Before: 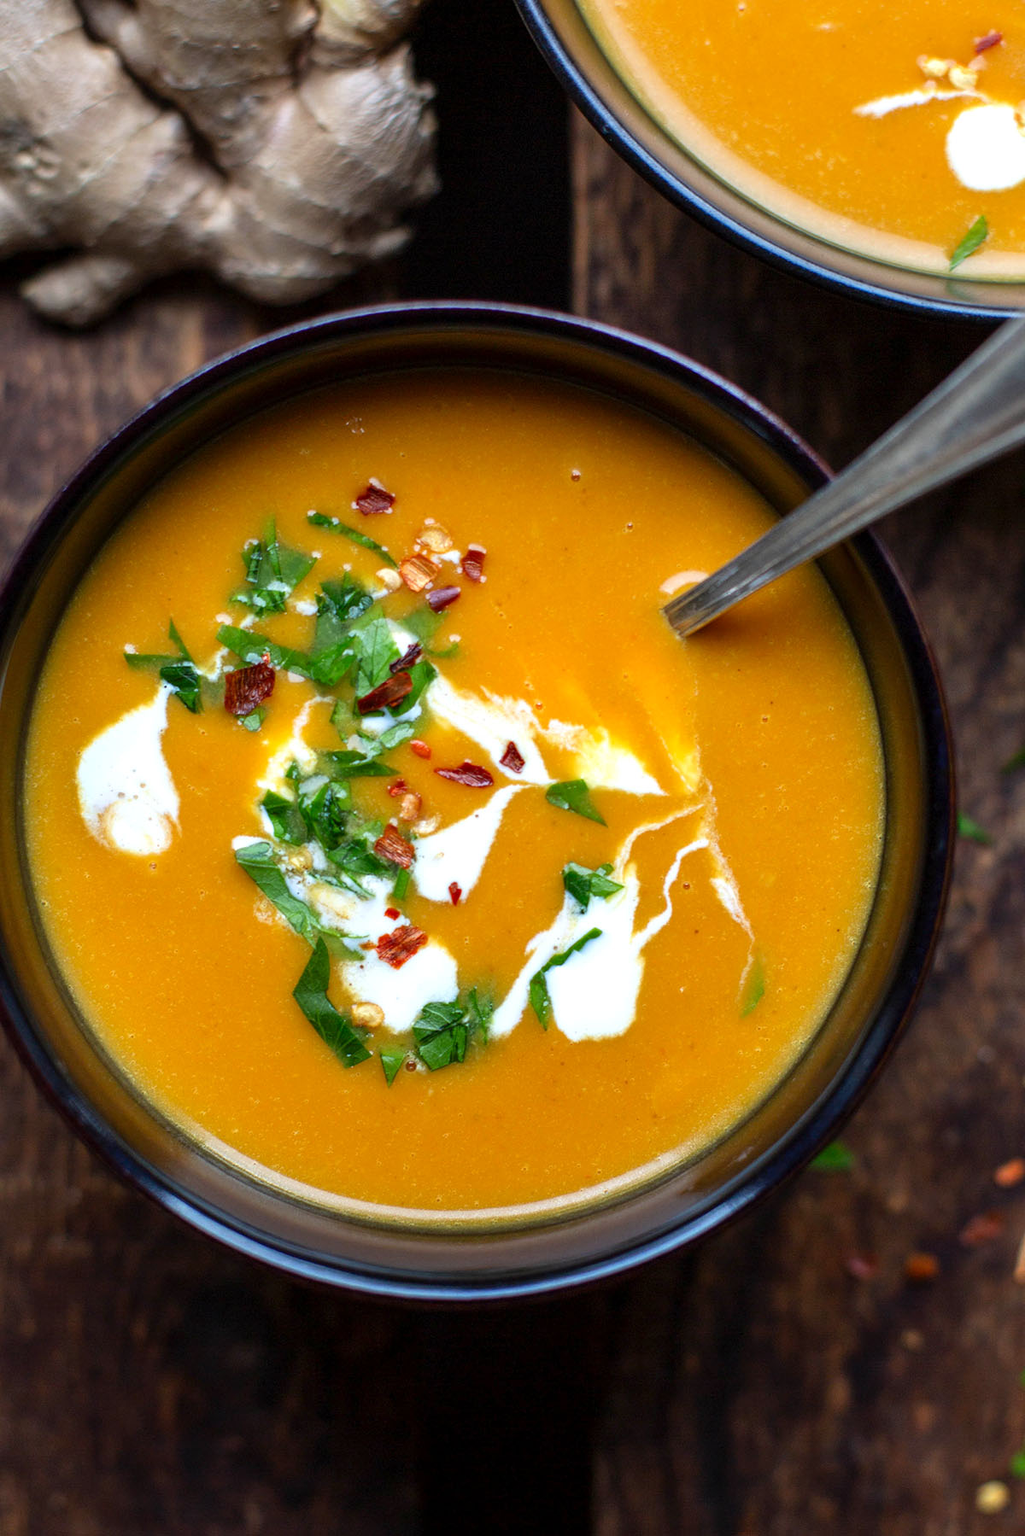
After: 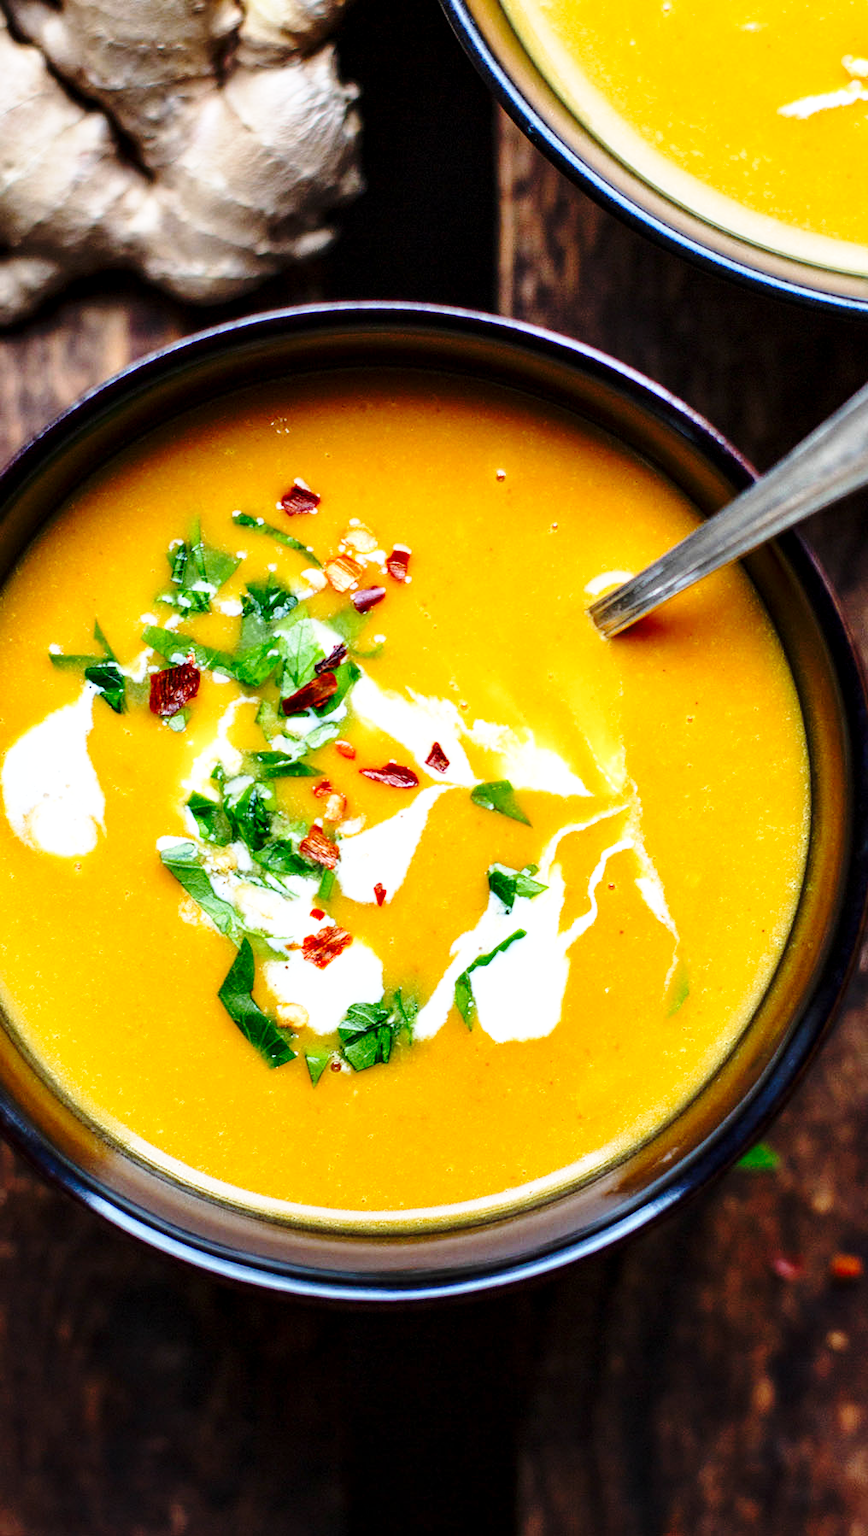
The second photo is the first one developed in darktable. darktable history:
base curve: curves: ch0 [(0, 0) (0.028, 0.03) (0.105, 0.232) (0.387, 0.748) (0.754, 0.968) (1, 1)], exposure shift 0.01, preserve colors none
contrast equalizer: octaves 7, y [[0.526, 0.53, 0.532, 0.532, 0.53, 0.525], [0.5 ×6], [0.5 ×6], [0 ×6], [0 ×6]]
crop: left 7.371%, right 7.834%
